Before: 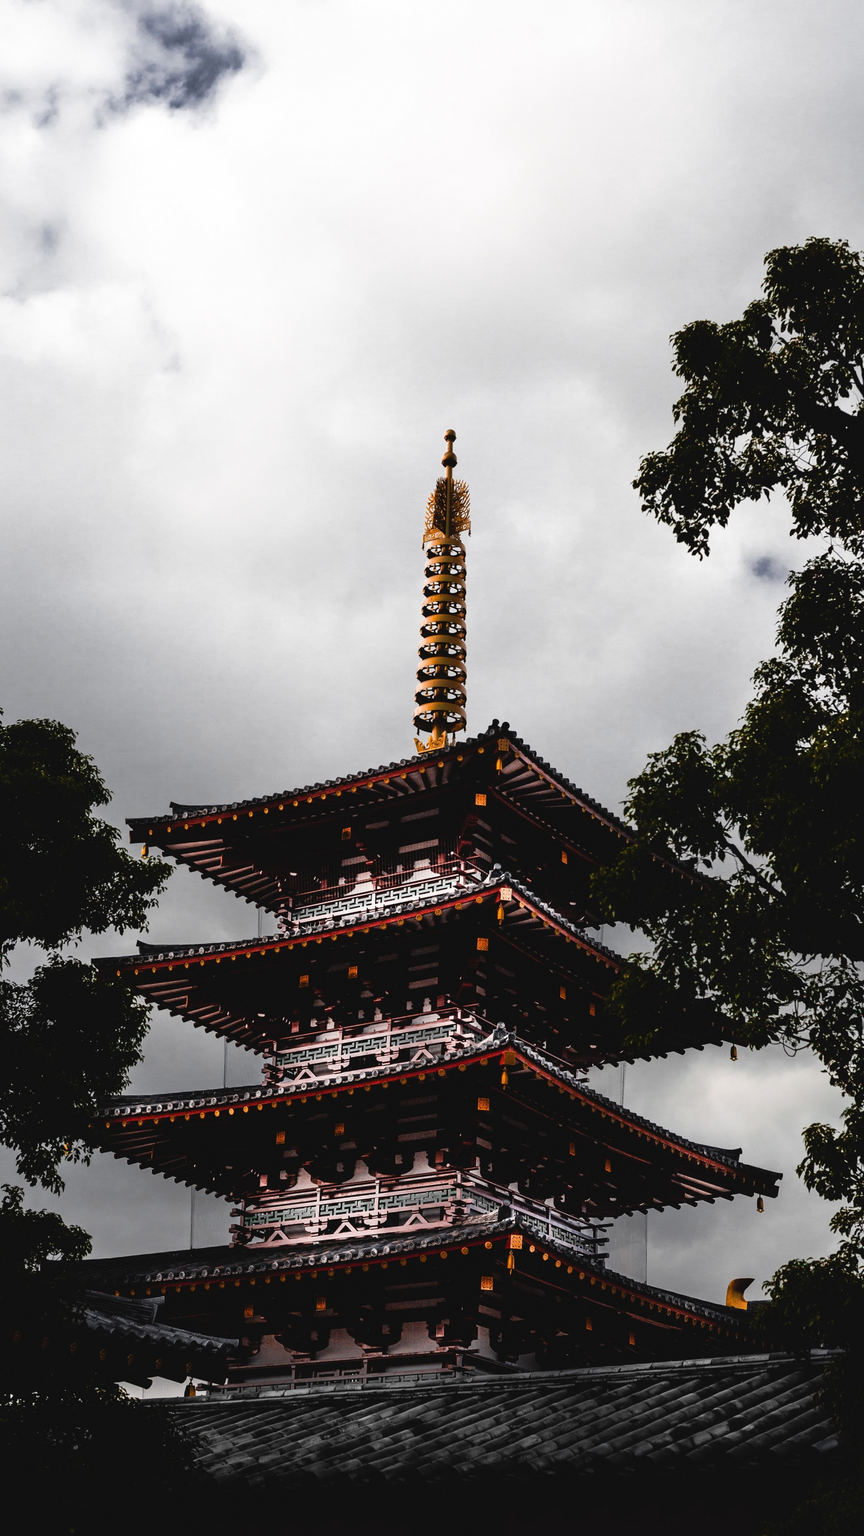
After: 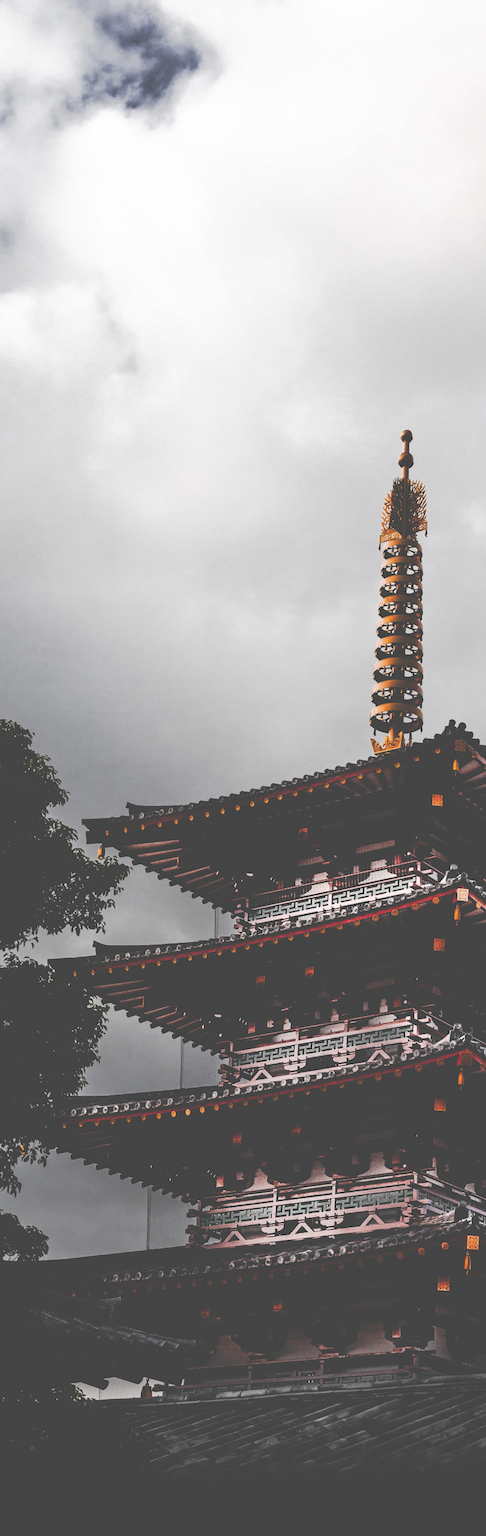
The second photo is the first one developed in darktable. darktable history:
tone curve: curves: ch0 [(0, 0) (0.003, 0.284) (0.011, 0.284) (0.025, 0.288) (0.044, 0.29) (0.069, 0.292) (0.1, 0.296) (0.136, 0.298) (0.177, 0.305) (0.224, 0.312) (0.277, 0.327) (0.335, 0.362) (0.399, 0.407) (0.468, 0.464) (0.543, 0.537) (0.623, 0.62) (0.709, 0.71) (0.801, 0.79) (0.898, 0.862) (1, 1)], preserve colors none
crop: left 5.114%, right 38.589%
